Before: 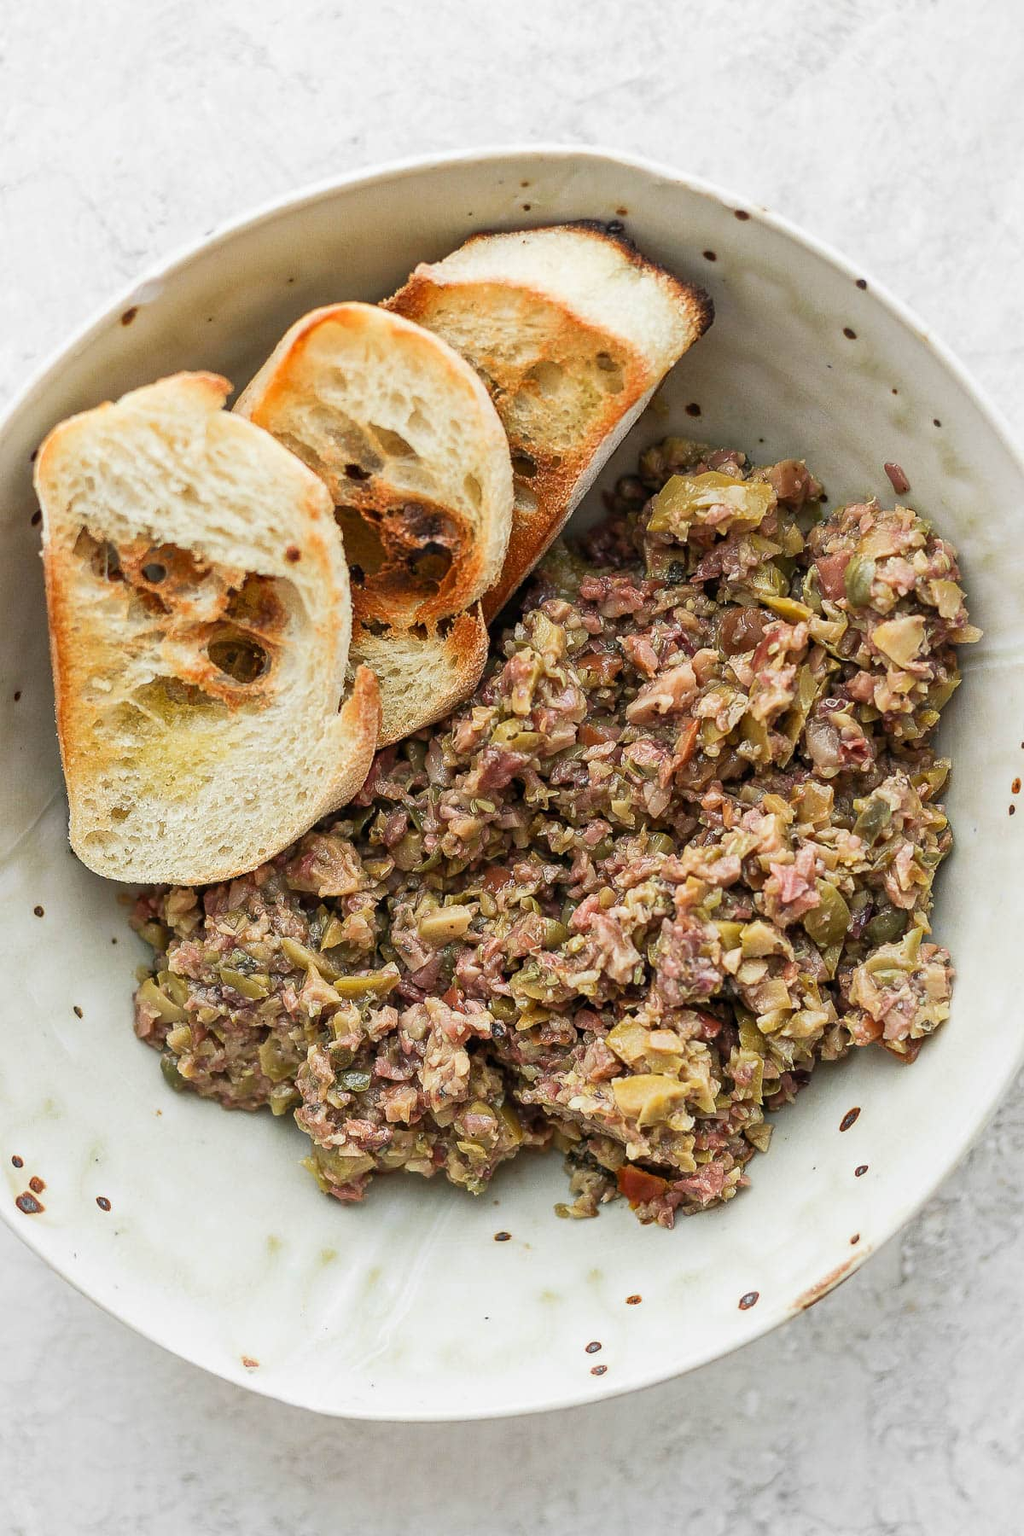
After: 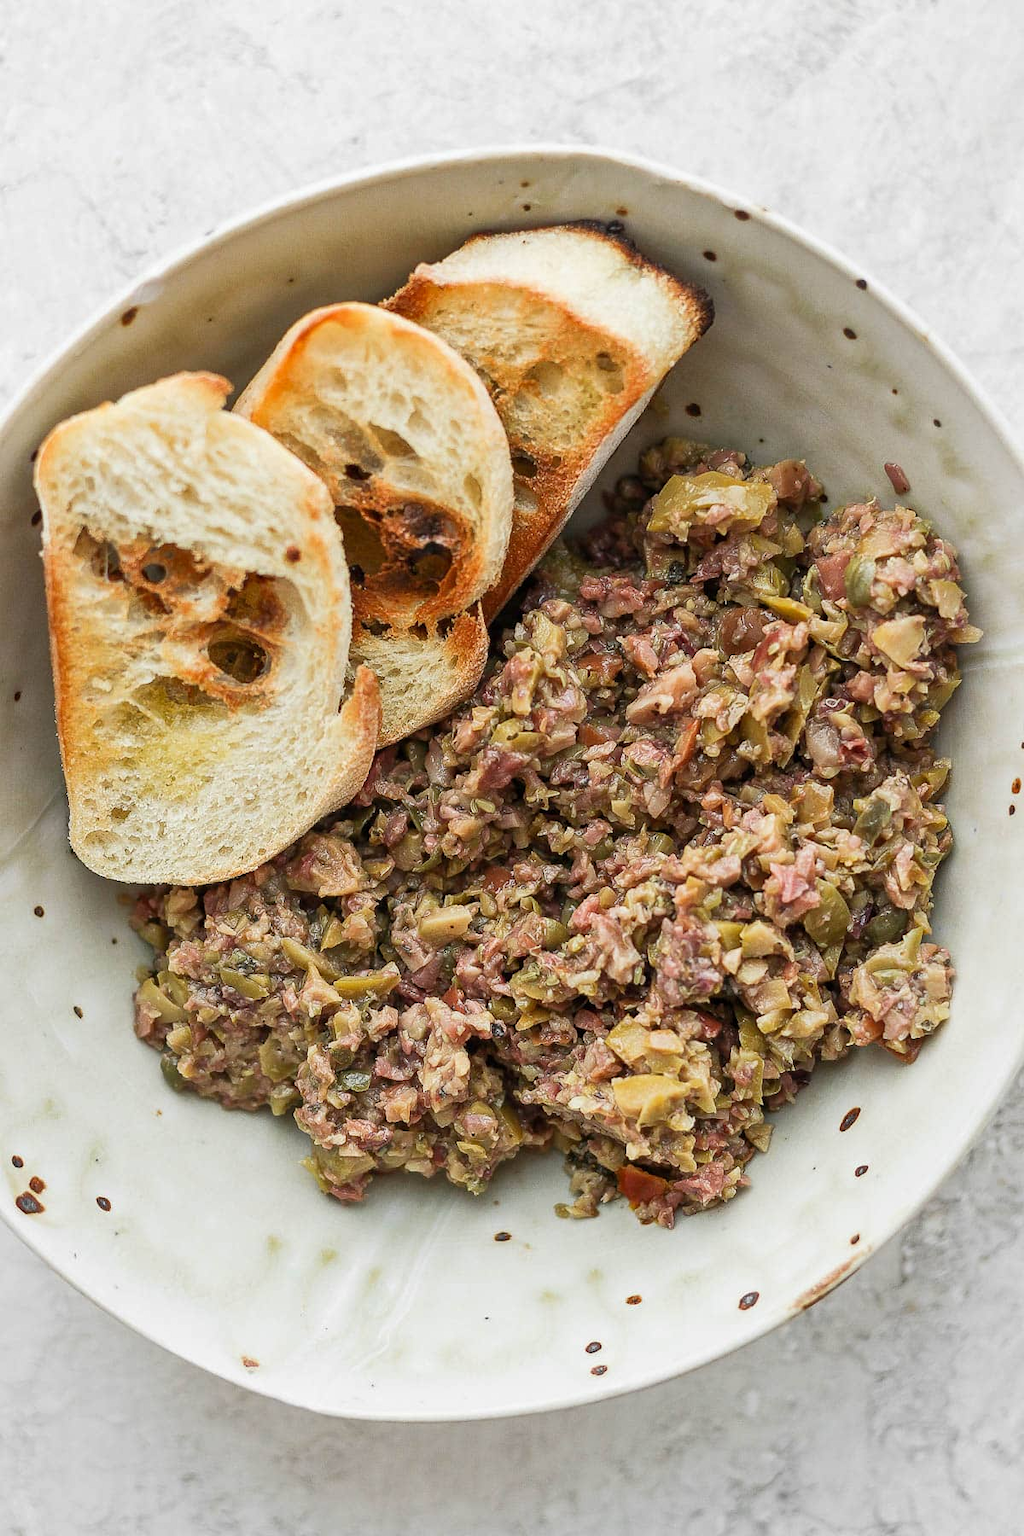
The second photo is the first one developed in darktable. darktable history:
exposure: compensate highlight preservation false
shadows and highlights: shadows 29.32, highlights -29.32, low approximation 0.01, soften with gaussian
